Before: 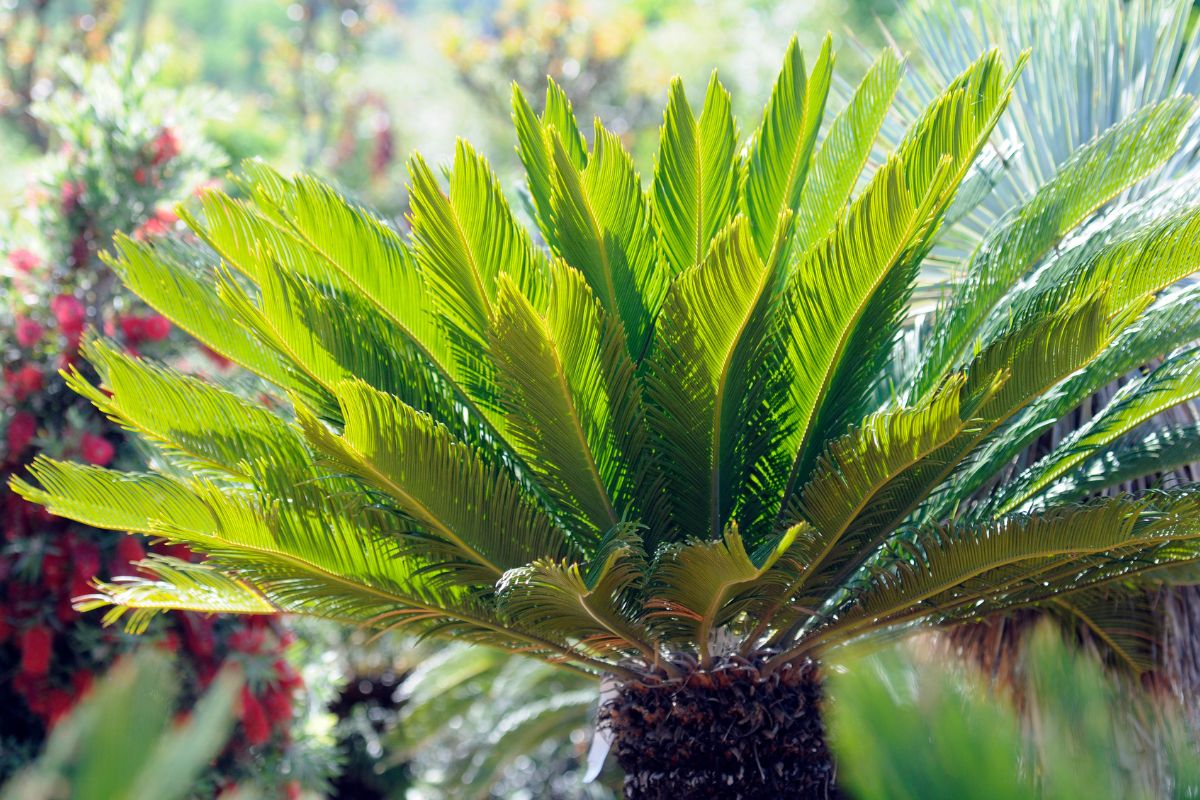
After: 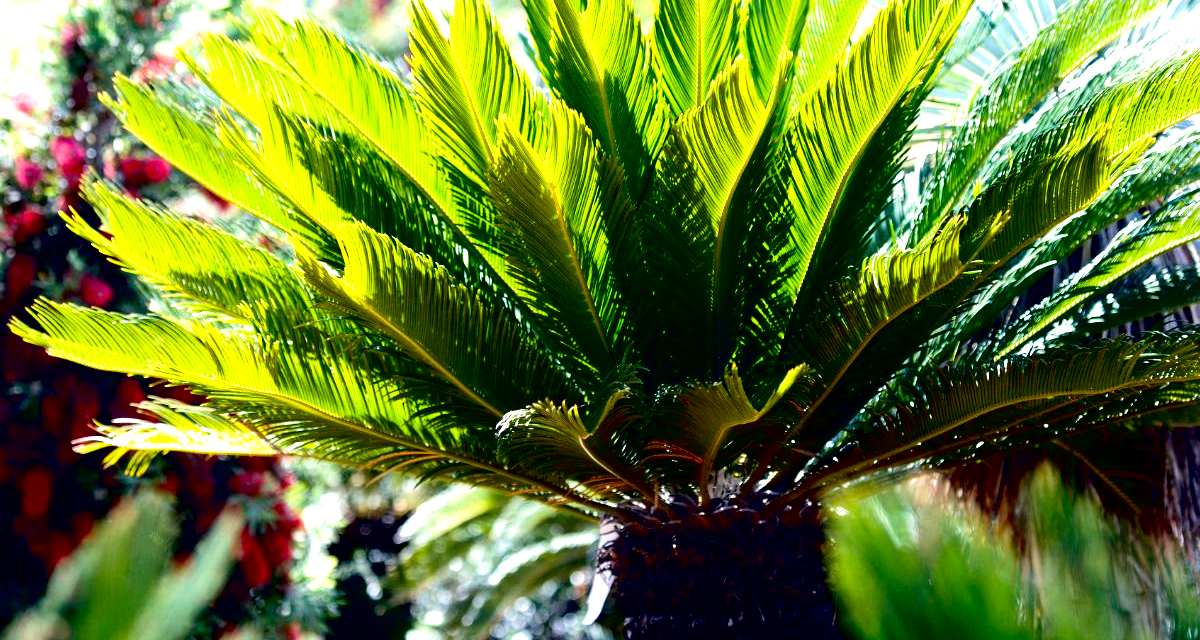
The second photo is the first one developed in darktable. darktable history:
velvia: on, module defaults
tone equalizer: -8 EV -1.1 EV, -7 EV -1.02 EV, -6 EV -0.894 EV, -5 EV -0.557 EV, -3 EV 0.606 EV, -2 EV 0.887 EV, -1 EV 0.996 EV, +0 EV 1.05 EV, edges refinement/feathering 500, mask exposure compensation -1.57 EV, preserve details no
contrast brightness saturation: contrast 0.03, brightness -0.038
crop and rotate: top 19.975%
exposure: black level correction 0.056, exposure -0.035 EV, compensate highlight preservation false
